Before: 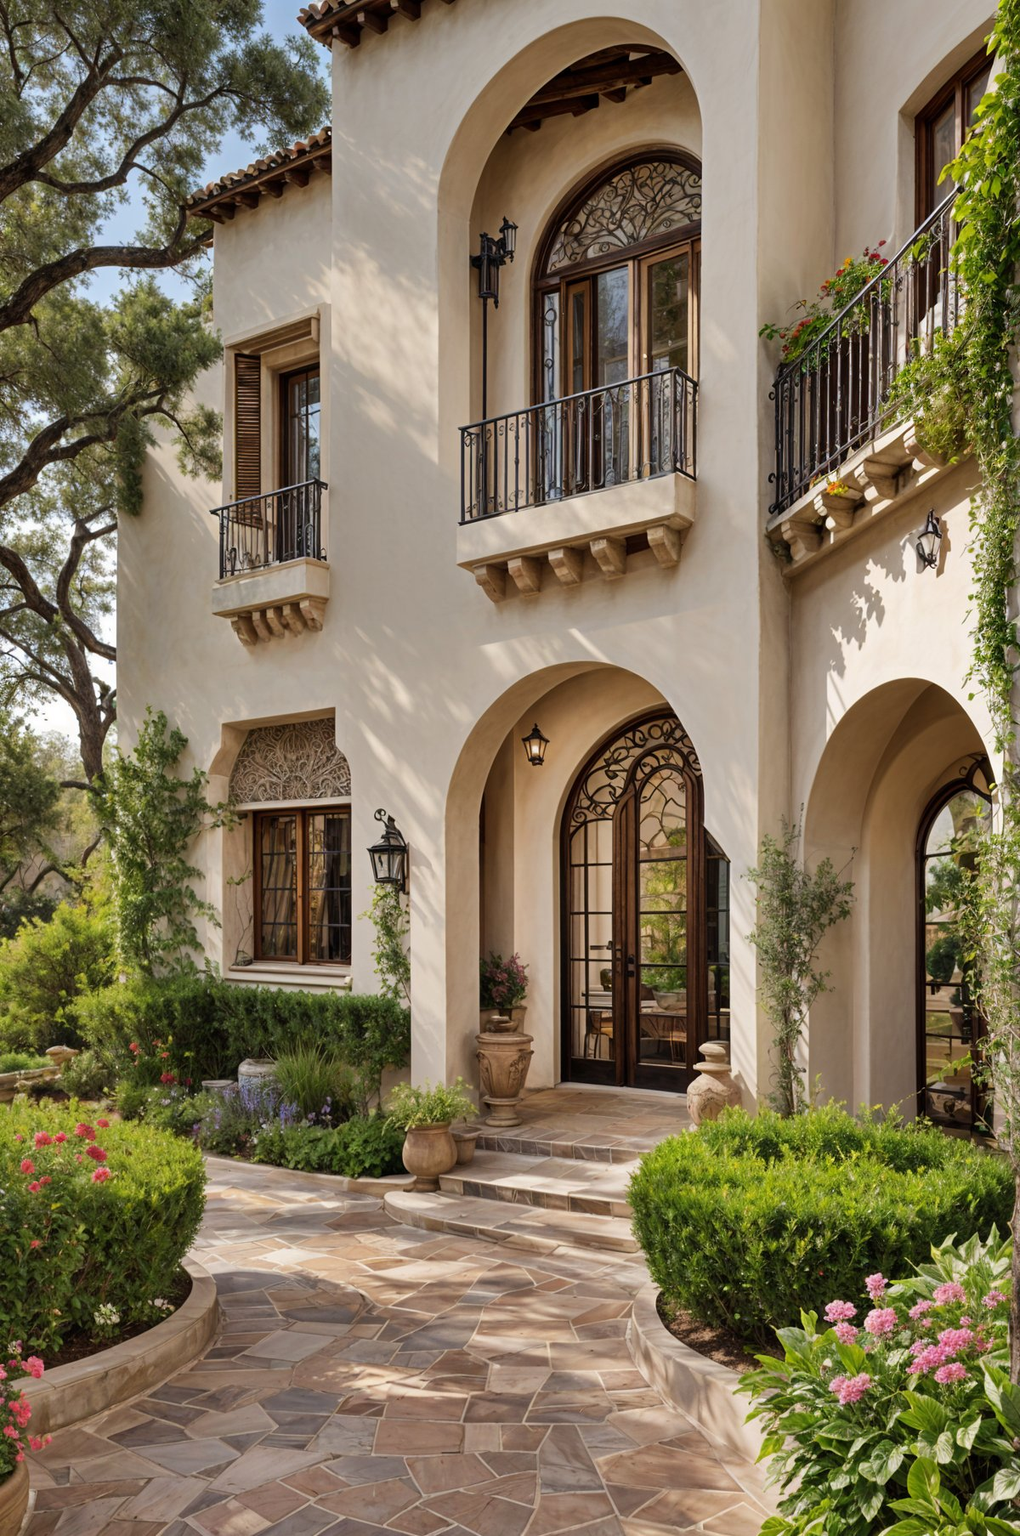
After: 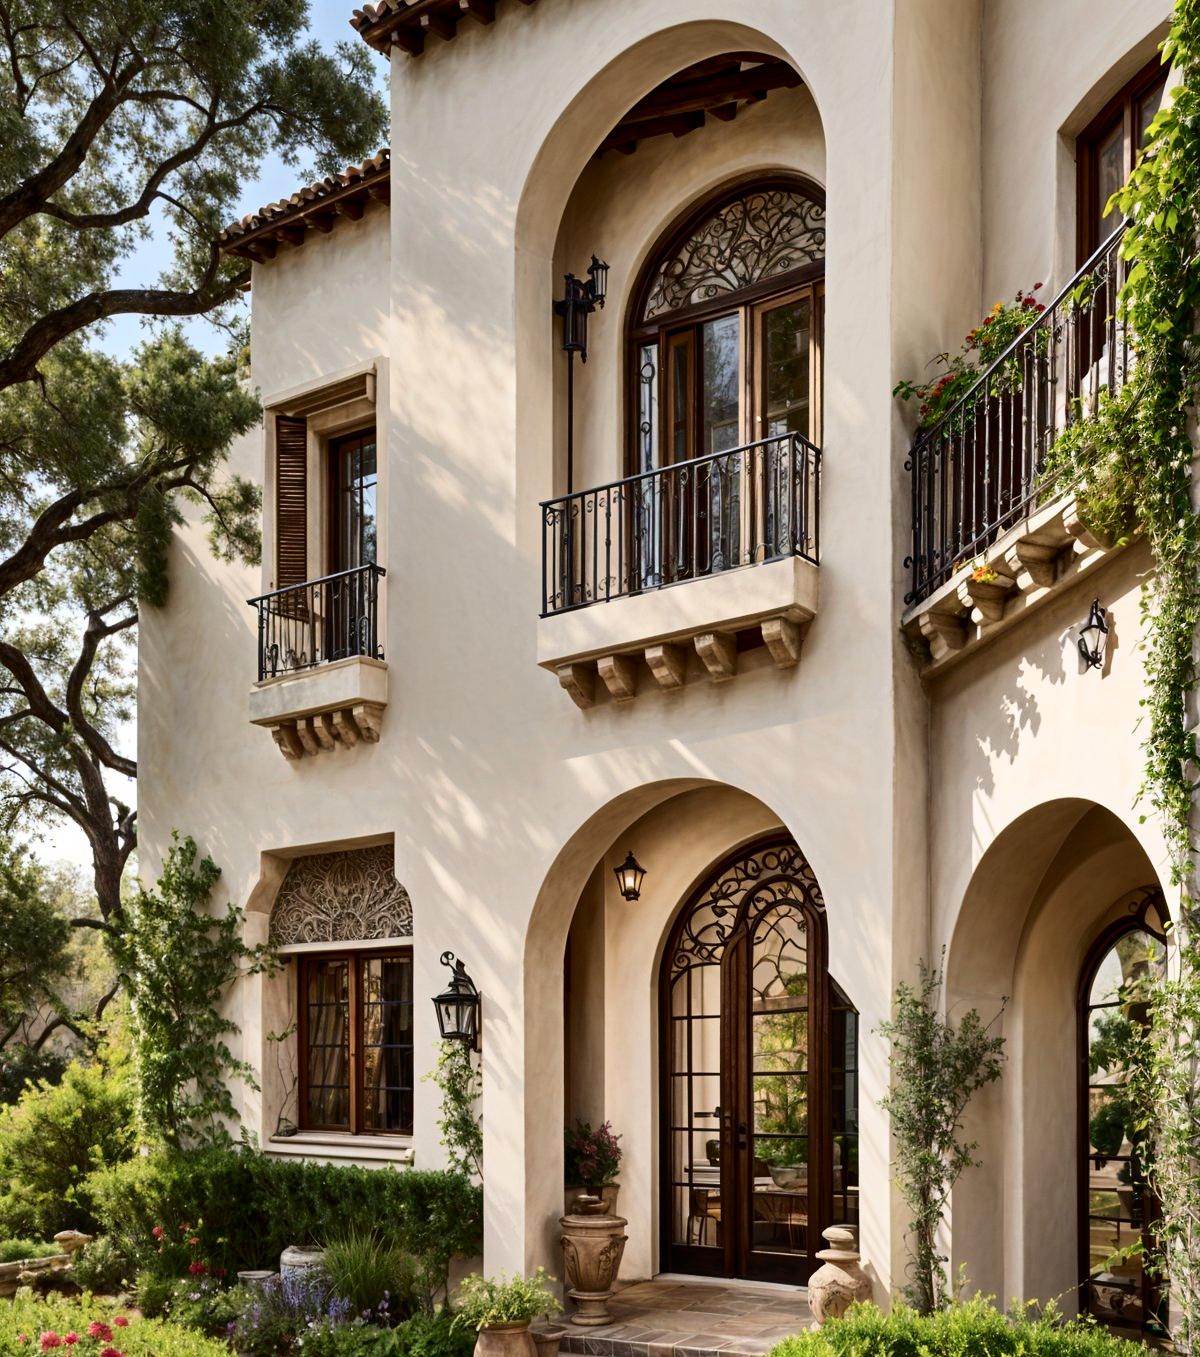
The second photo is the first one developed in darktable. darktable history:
contrast brightness saturation: contrast 0.288
crop: bottom 24.898%
